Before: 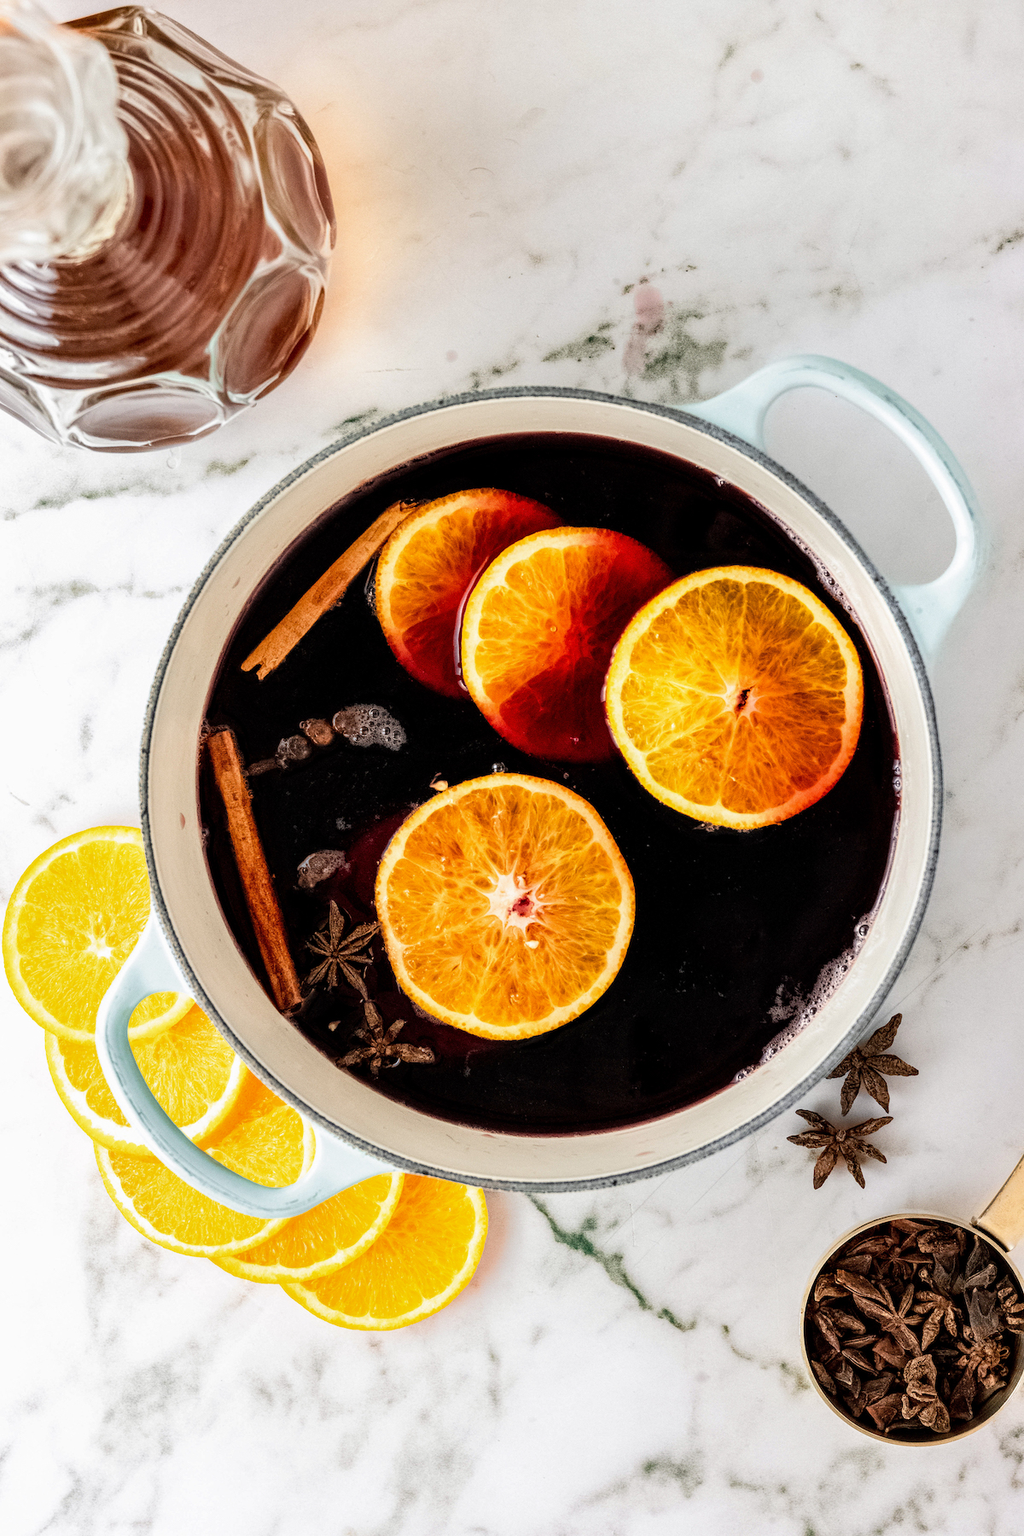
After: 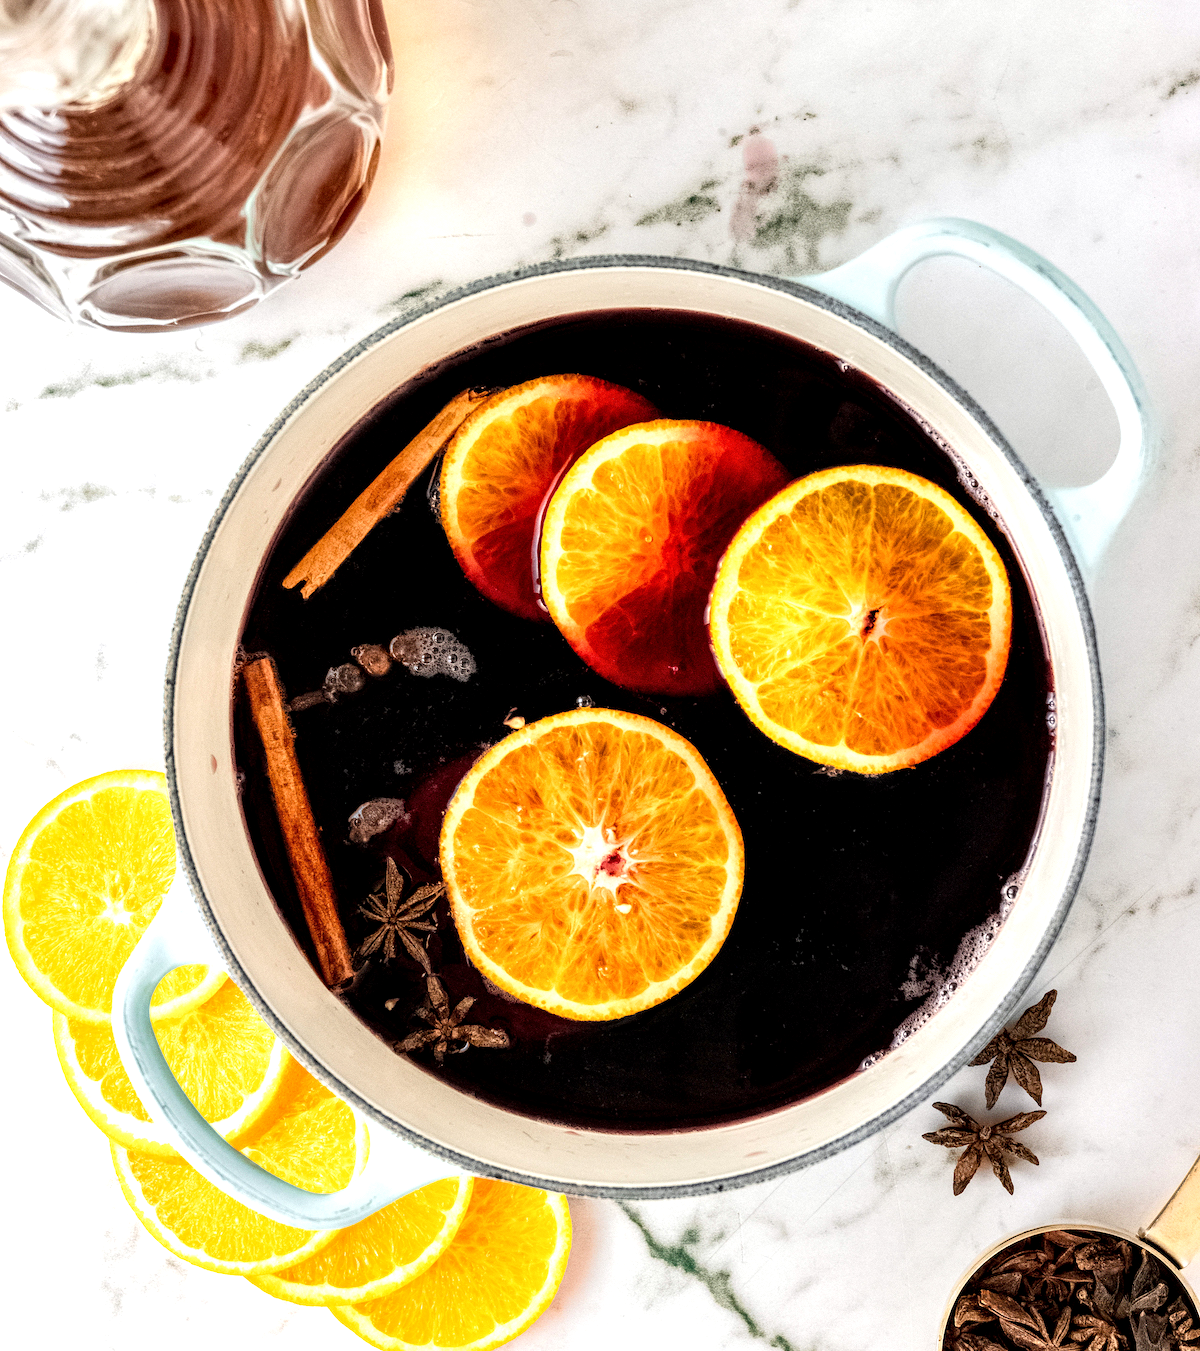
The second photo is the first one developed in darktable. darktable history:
crop: top 11.042%, bottom 13.87%
exposure: exposure 0.355 EV, compensate exposure bias true, compensate highlight preservation false
local contrast: highlights 104%, shadows 102%, detail 119%, midtone range 0.2
